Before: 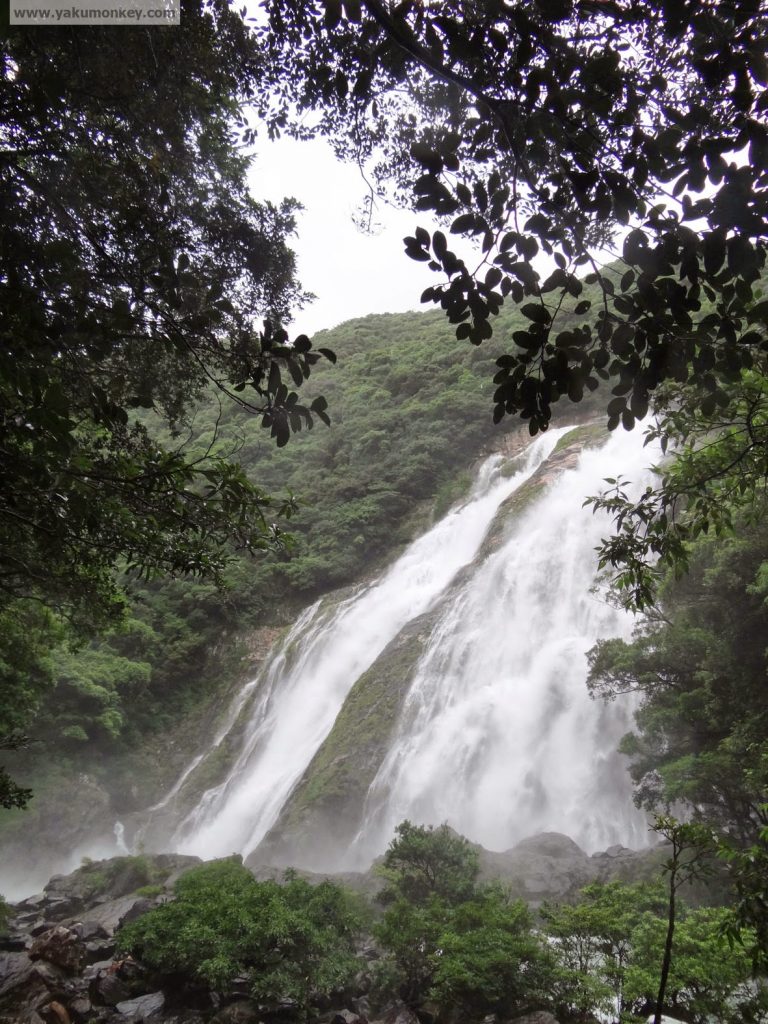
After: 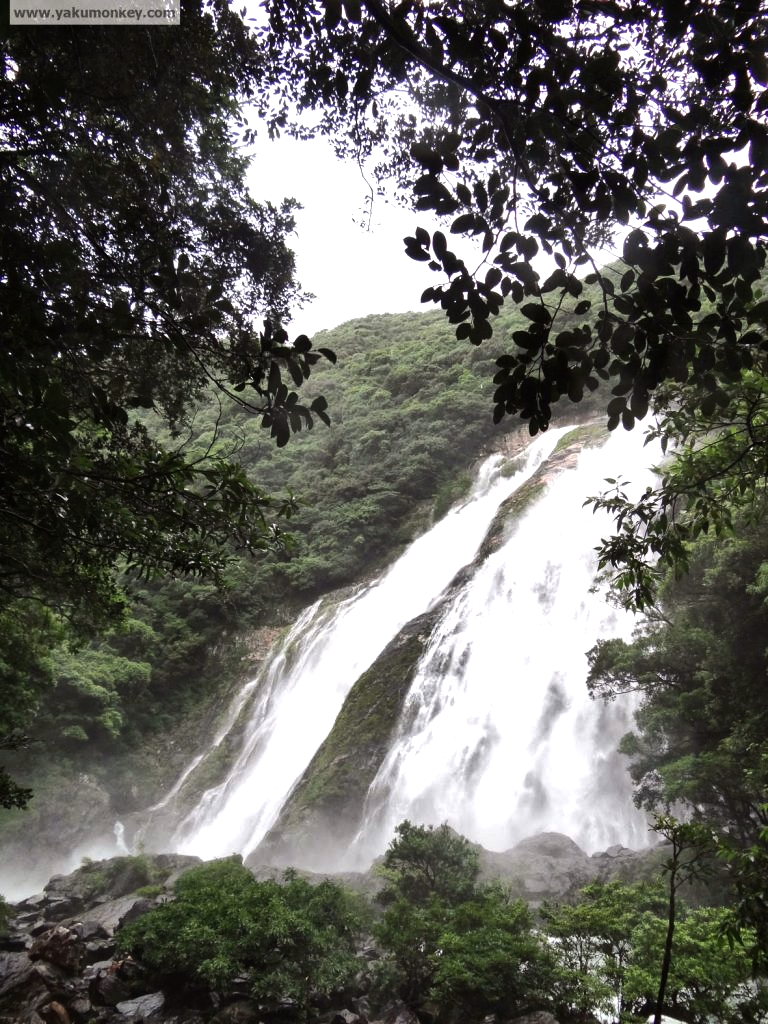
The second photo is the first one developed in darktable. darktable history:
tone equalizer: -8 EV -0.75 EV, -7 EV -0.7 EV, -6 EV -0.6 EV, -5 EV -0.4 EV, -3 EV 0.4 EV, -2 EV 0.6 EV, -1 EV 0.7 EV, +0 EV 0.75 EV, edges refinement/feathering 500, mask exposure compensation -1.57 EV, preserve details no
shadows and highlights: shadows 20.91, highlights -82.73, soften with gaussian
